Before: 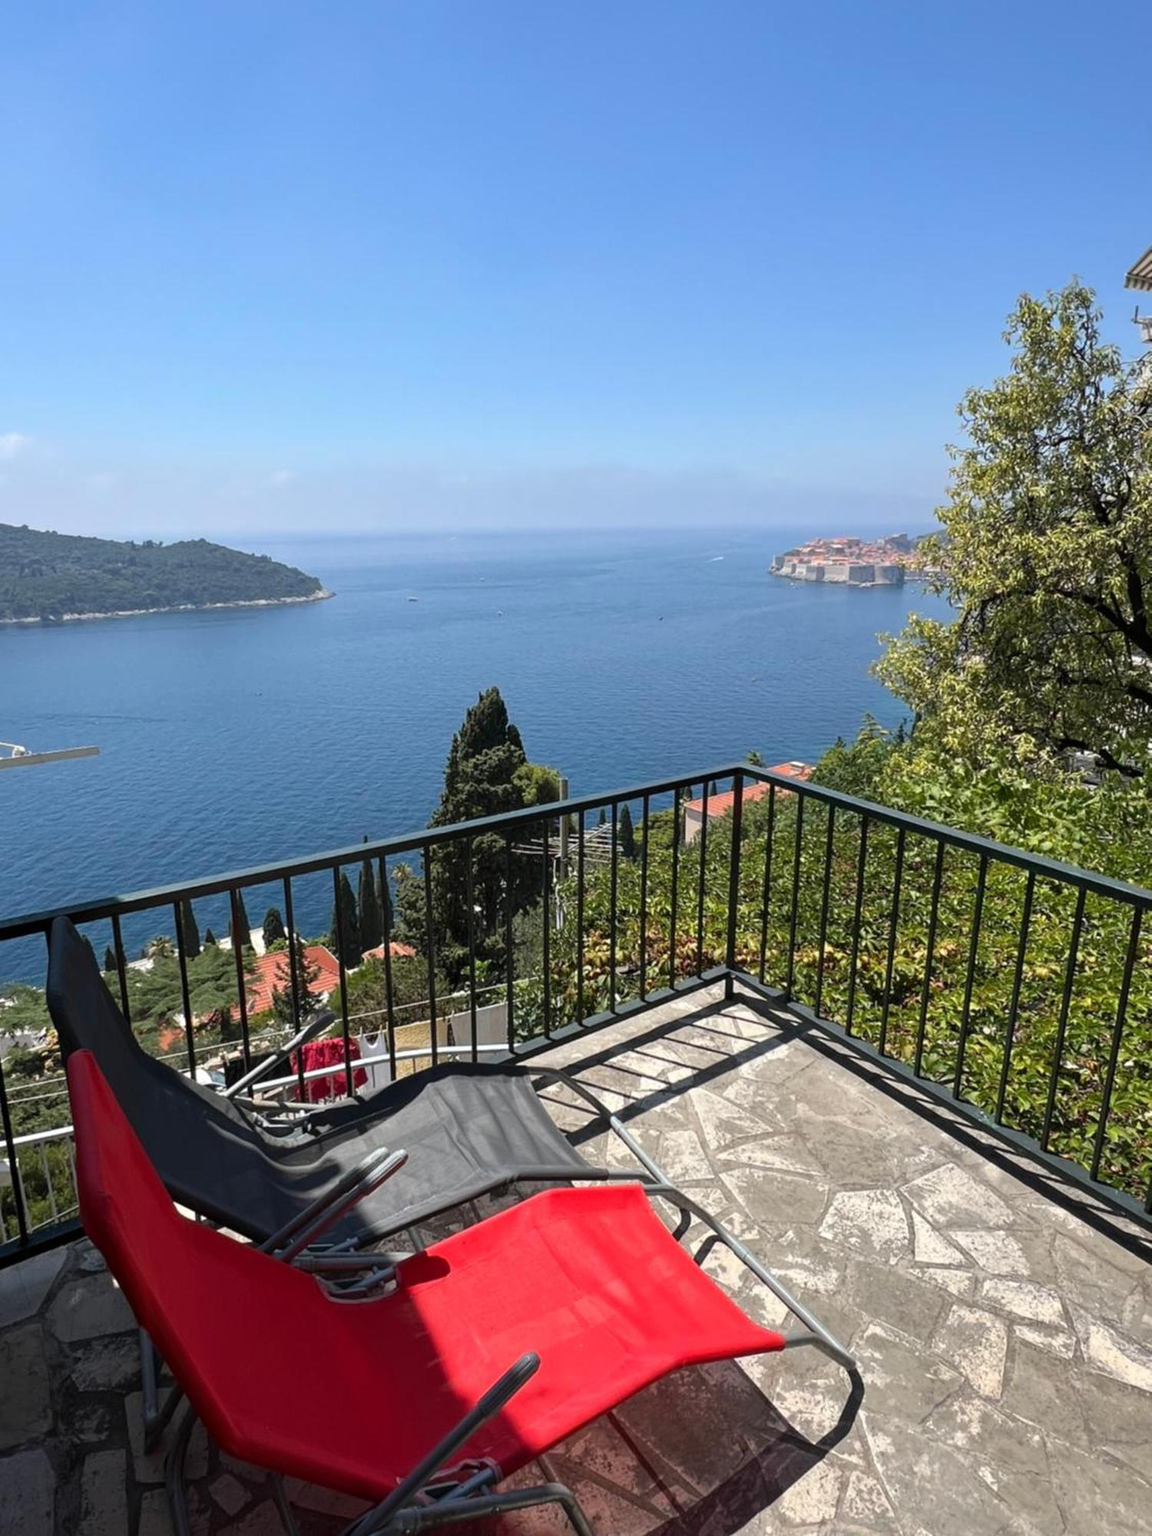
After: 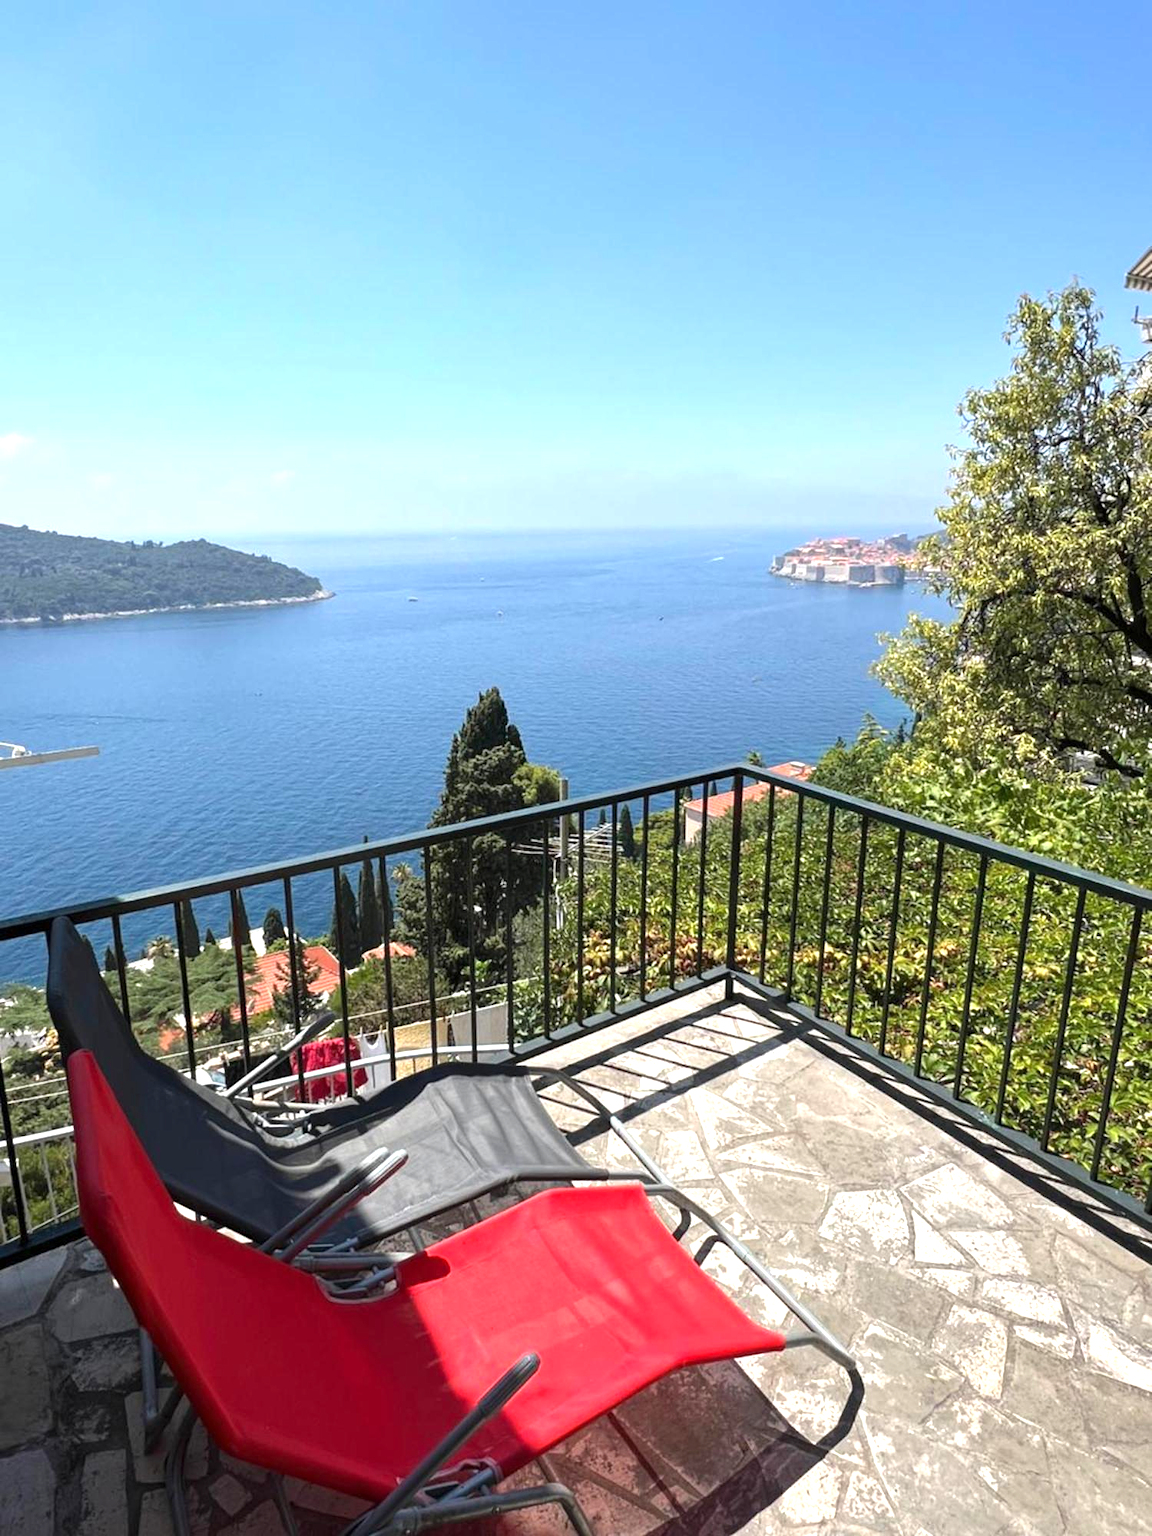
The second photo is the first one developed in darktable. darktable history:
exposure: exposure 0.754 EV, compensate exposure bias true, compensate highlight preservation false
